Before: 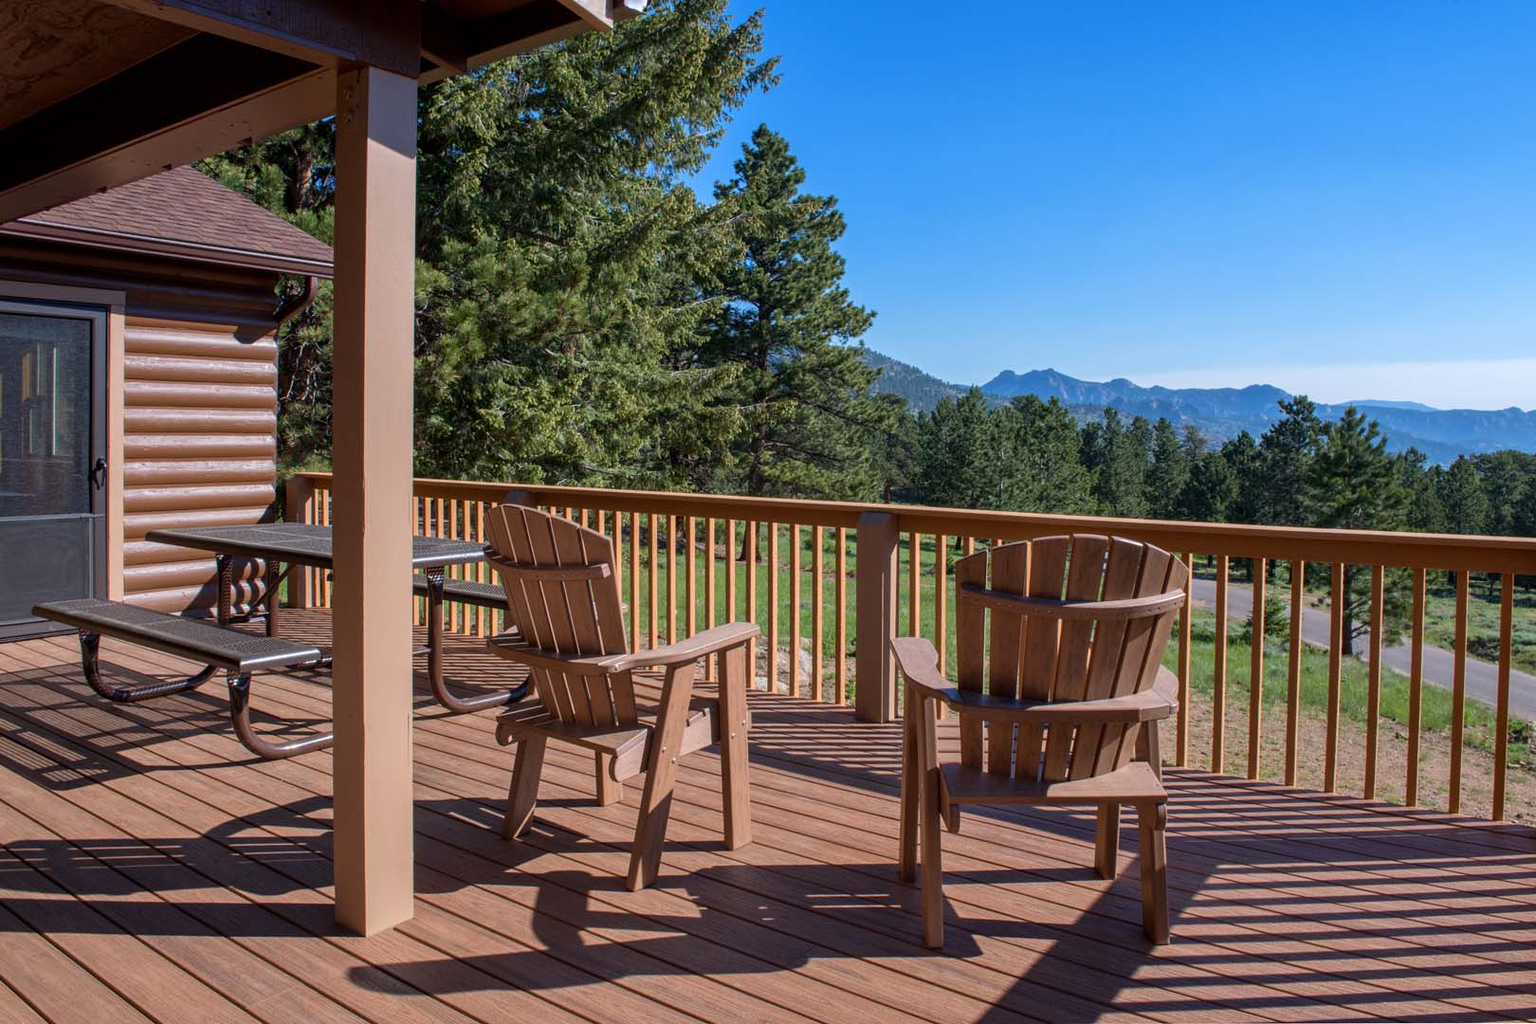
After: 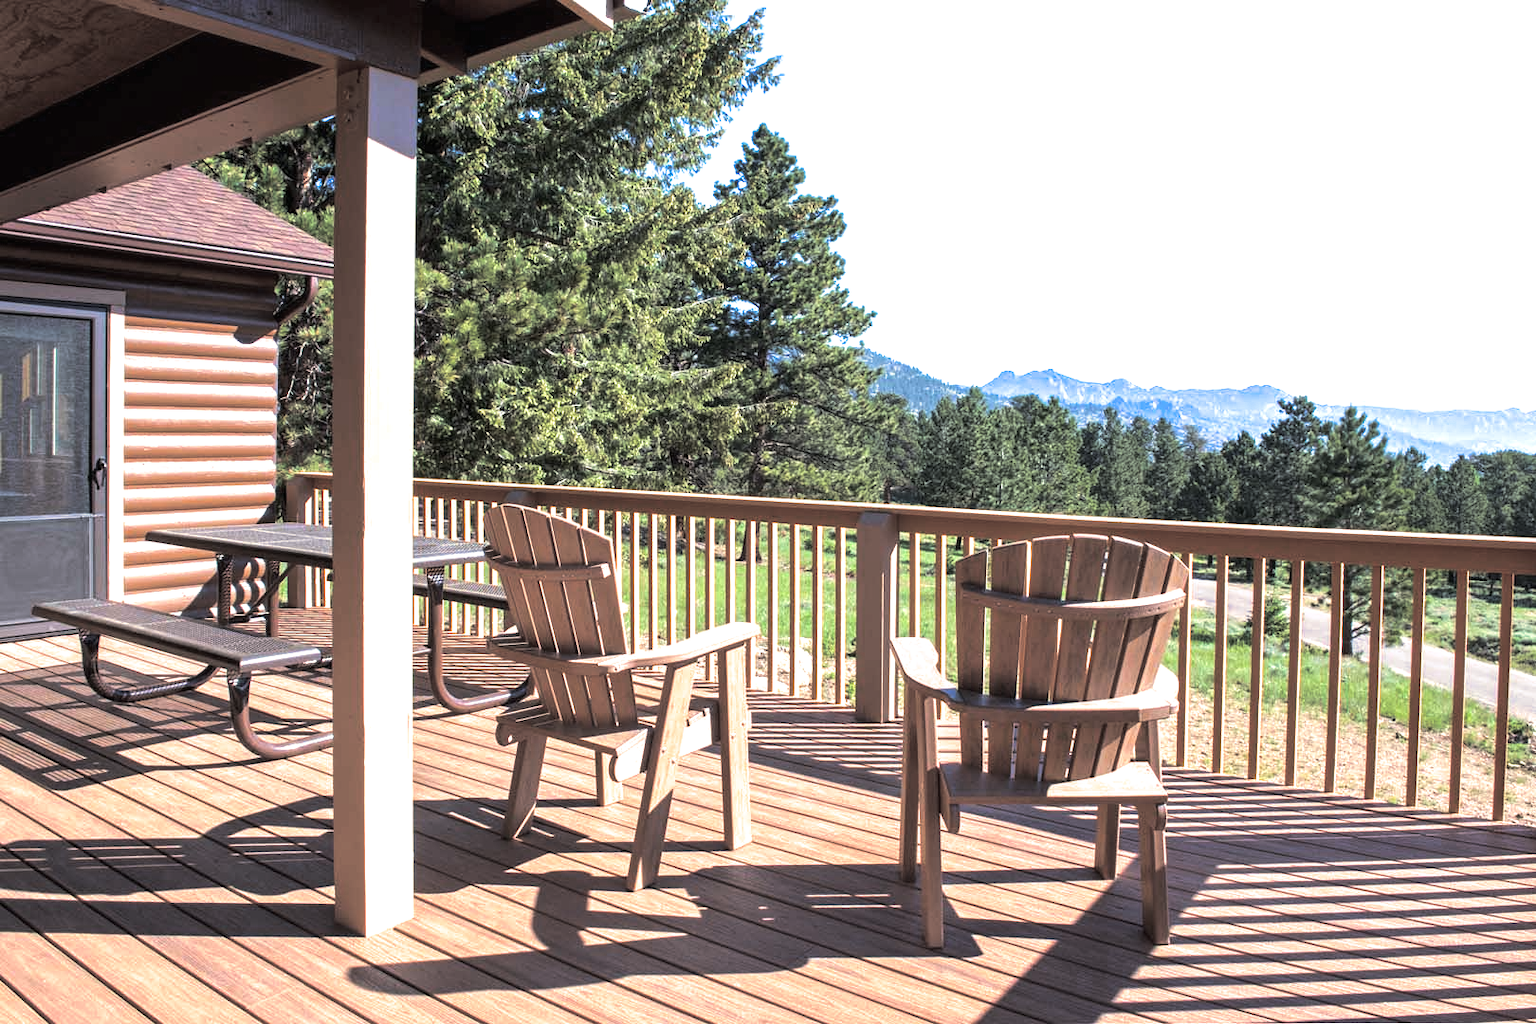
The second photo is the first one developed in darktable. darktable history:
exposure: black level correction 0, exposure 1.45 EV, compensate exposure bias true, compensate highlight preservation false
split-toning: shadows › hue 43.2°, shadows › saturation 0, highlights › hue 50.4°, highlights › saturation 1
